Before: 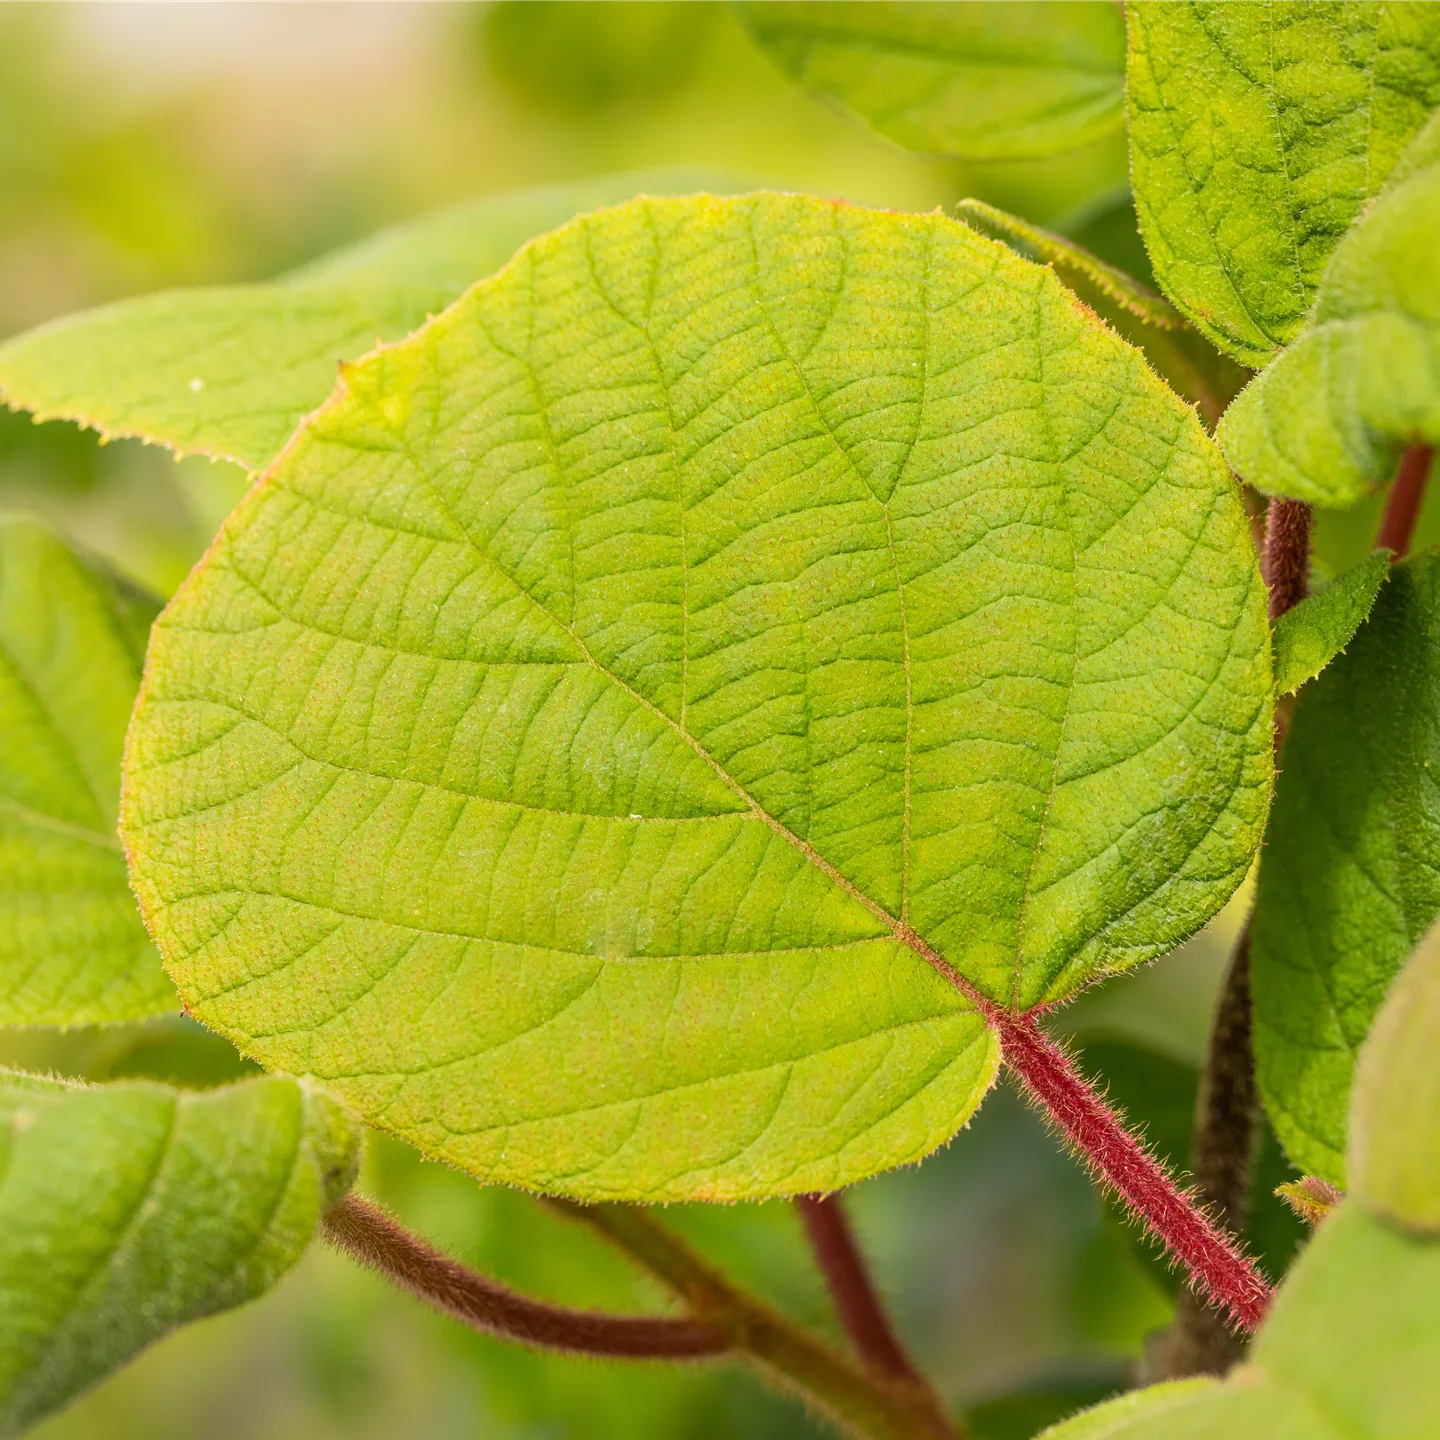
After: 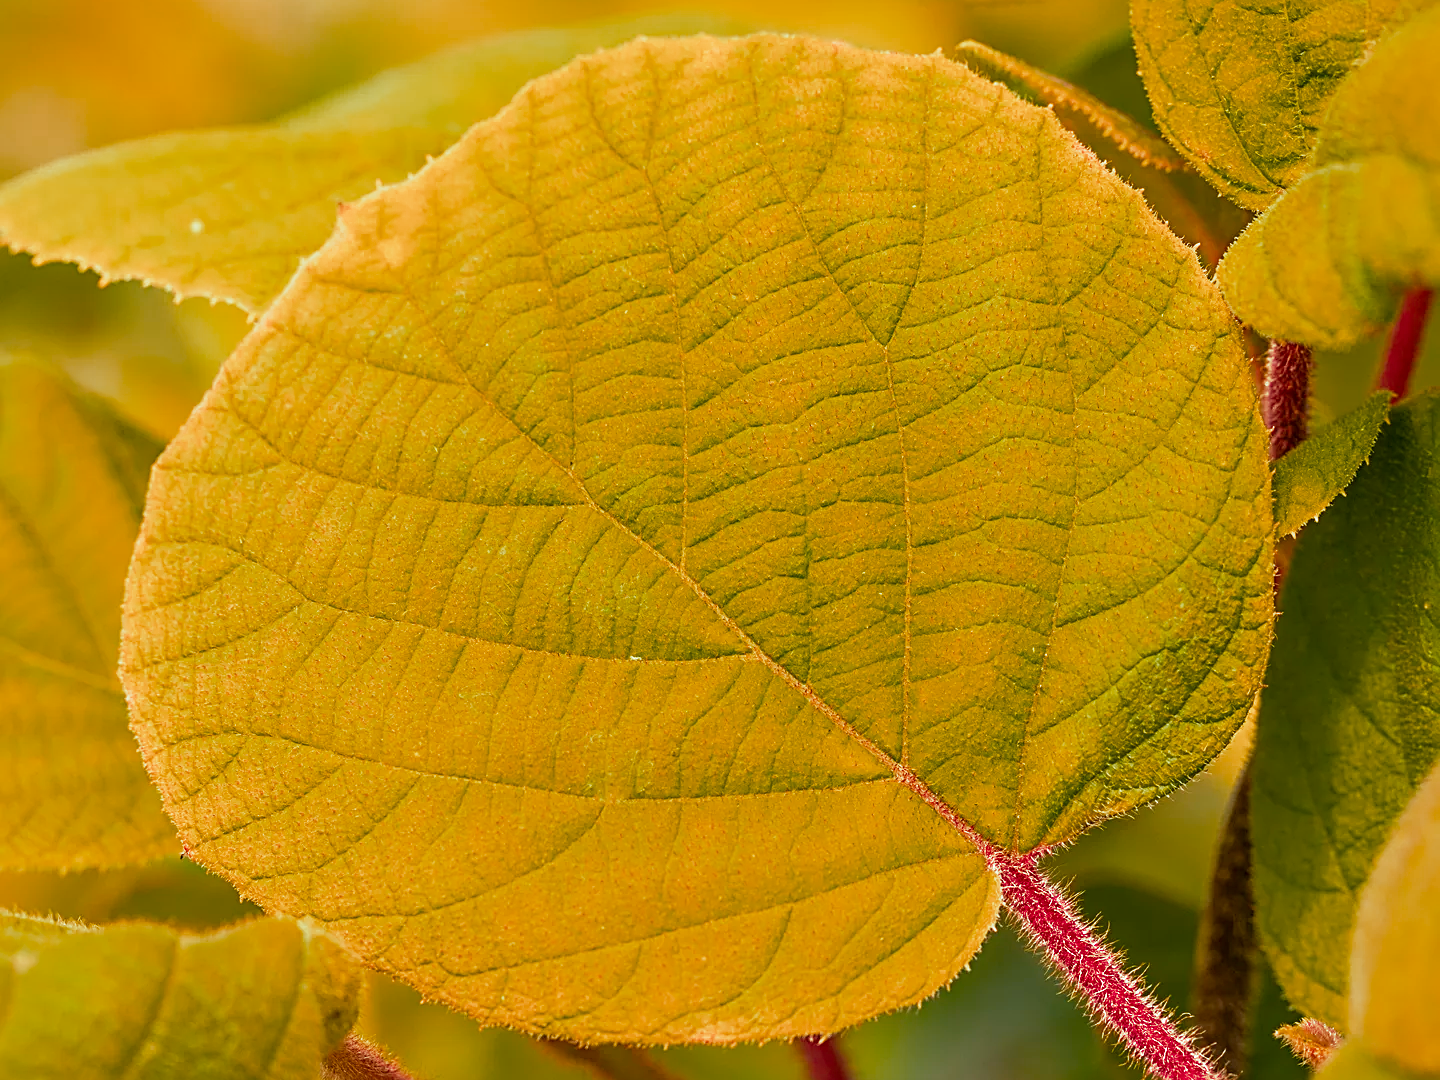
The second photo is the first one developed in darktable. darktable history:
split-toning: shadows › hue 290.82°, shadows › saturation 0.34, highlights › saturation 0.38, balance 0, compress 50%
crop: top 11.038%, bottom 13.962%
sharpen: radius 2.676, amount 0.669
color zones: curves: ch0 [(0.473, 0.374) (0.742, 0.784)]; ch1 [(0.354, 0.737) (0.742, 0.705)]; ch2 [(0.318, 0.421) (0.758, 0.532)]
